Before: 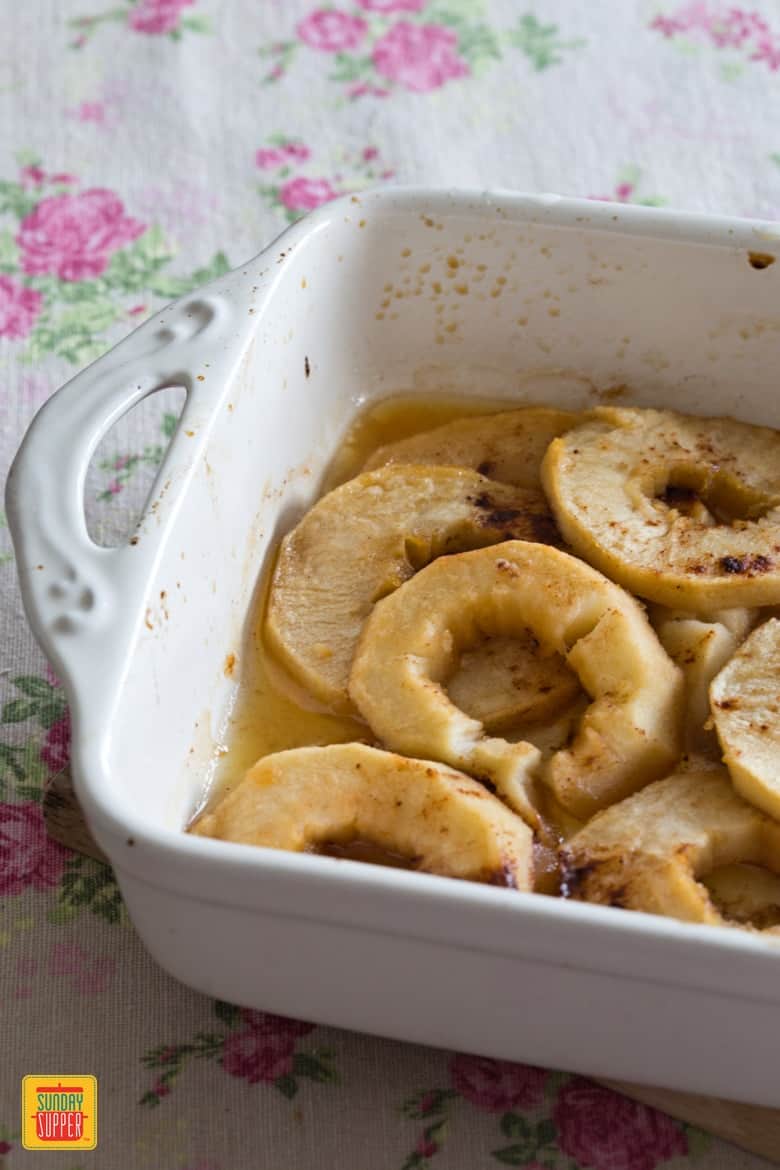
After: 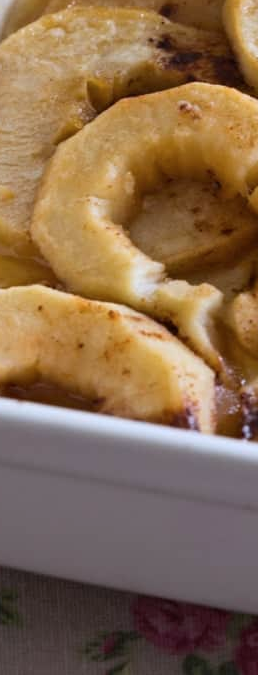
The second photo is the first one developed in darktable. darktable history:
color calibration: illuminant as shot in camera, x 0.358, y 0.373, temperature 4628.91 K
crop: left 40.878%, top 39.176%, right 25.993%, bottom 3.081%
